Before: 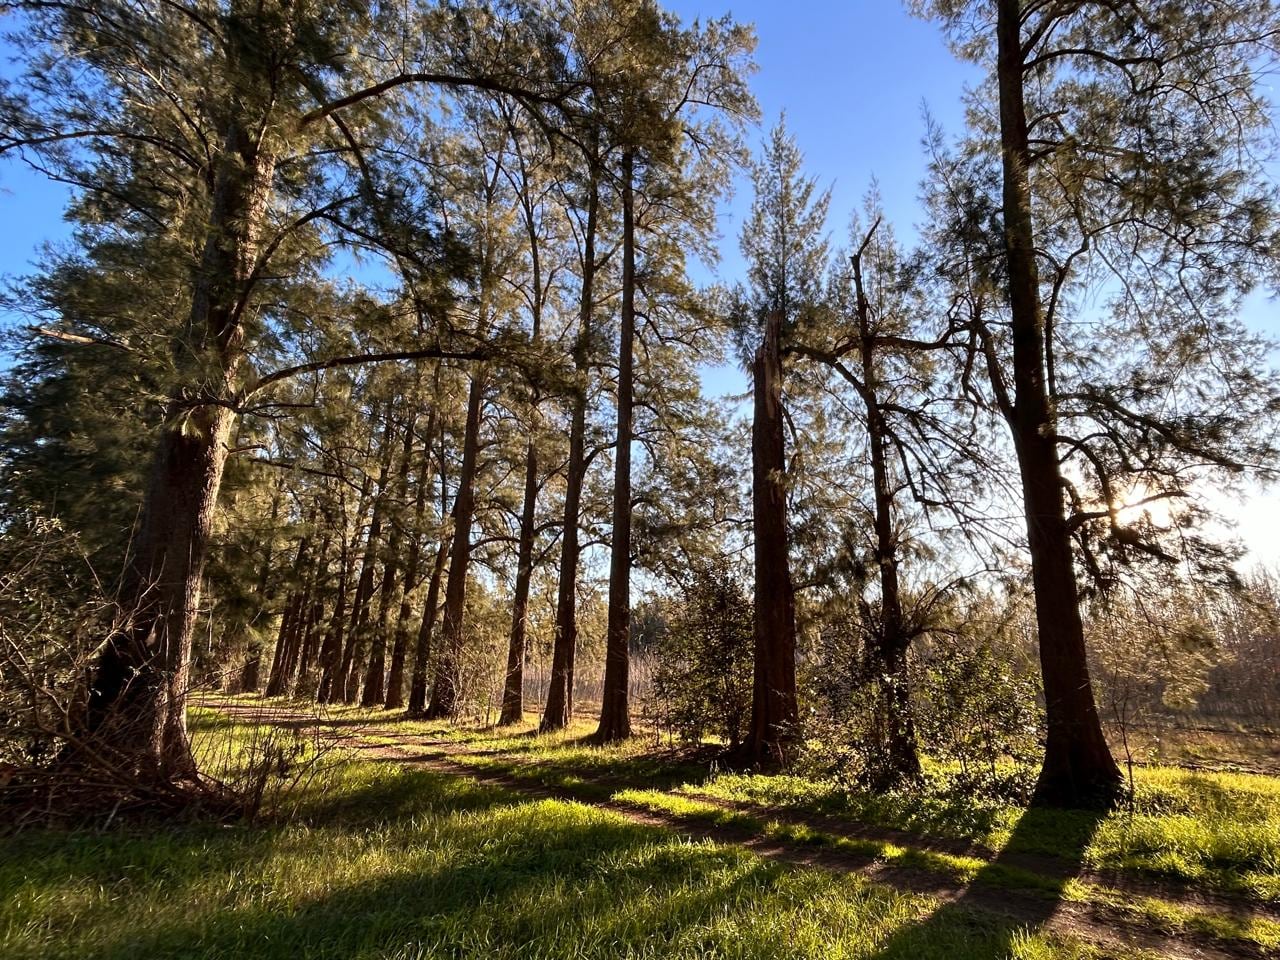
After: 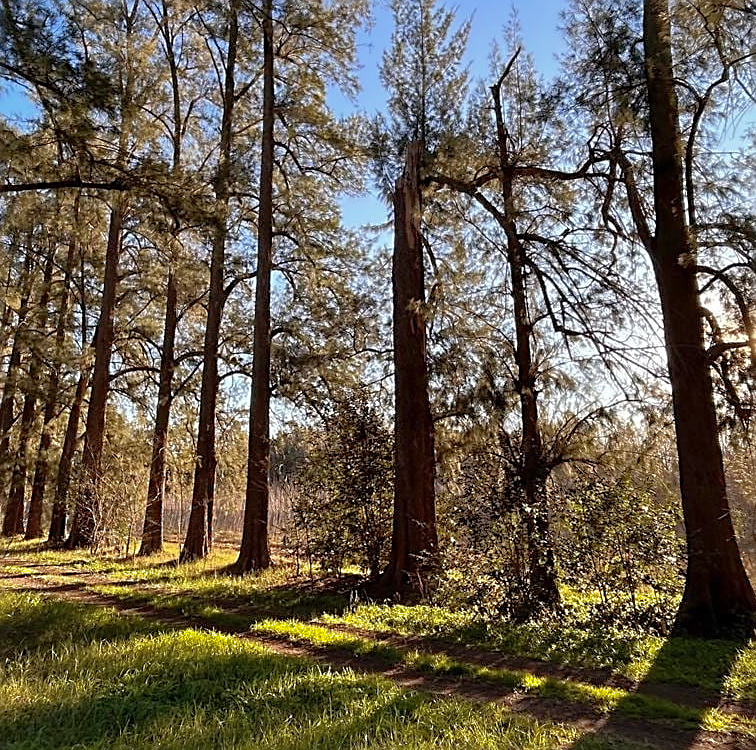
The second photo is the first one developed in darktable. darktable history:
sharpen: on, module defaults
shadows and highlights: on, module defaults
crop and rotate: left 28.131%, top 17.805%, right 12.773%, bottom 3.995%
